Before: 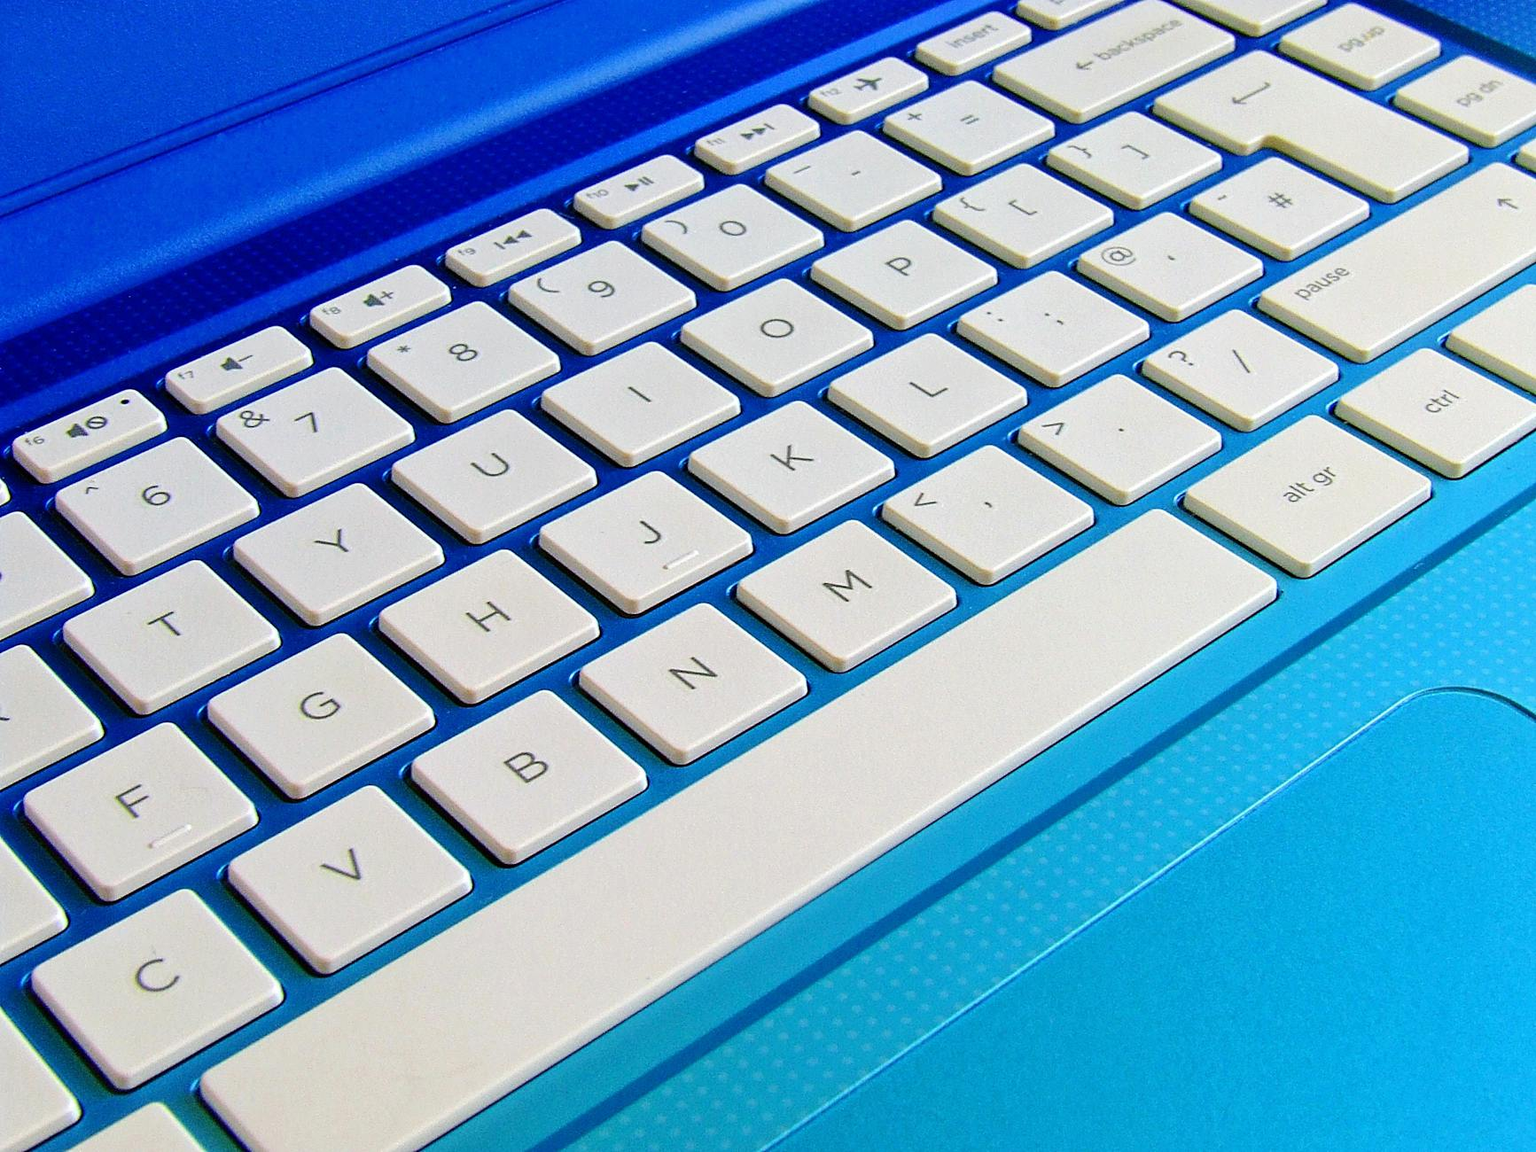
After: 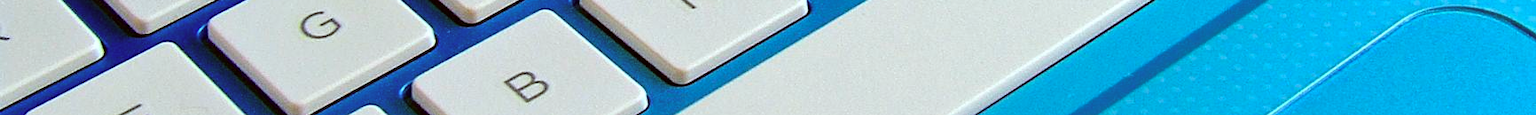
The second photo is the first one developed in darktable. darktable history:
color correction: highlights a* -4.98, highlights b* -3.76, shadows a* 3.83, shadows b* 4.08
crop and rotate: top 59.084%, bottom 30.916%
